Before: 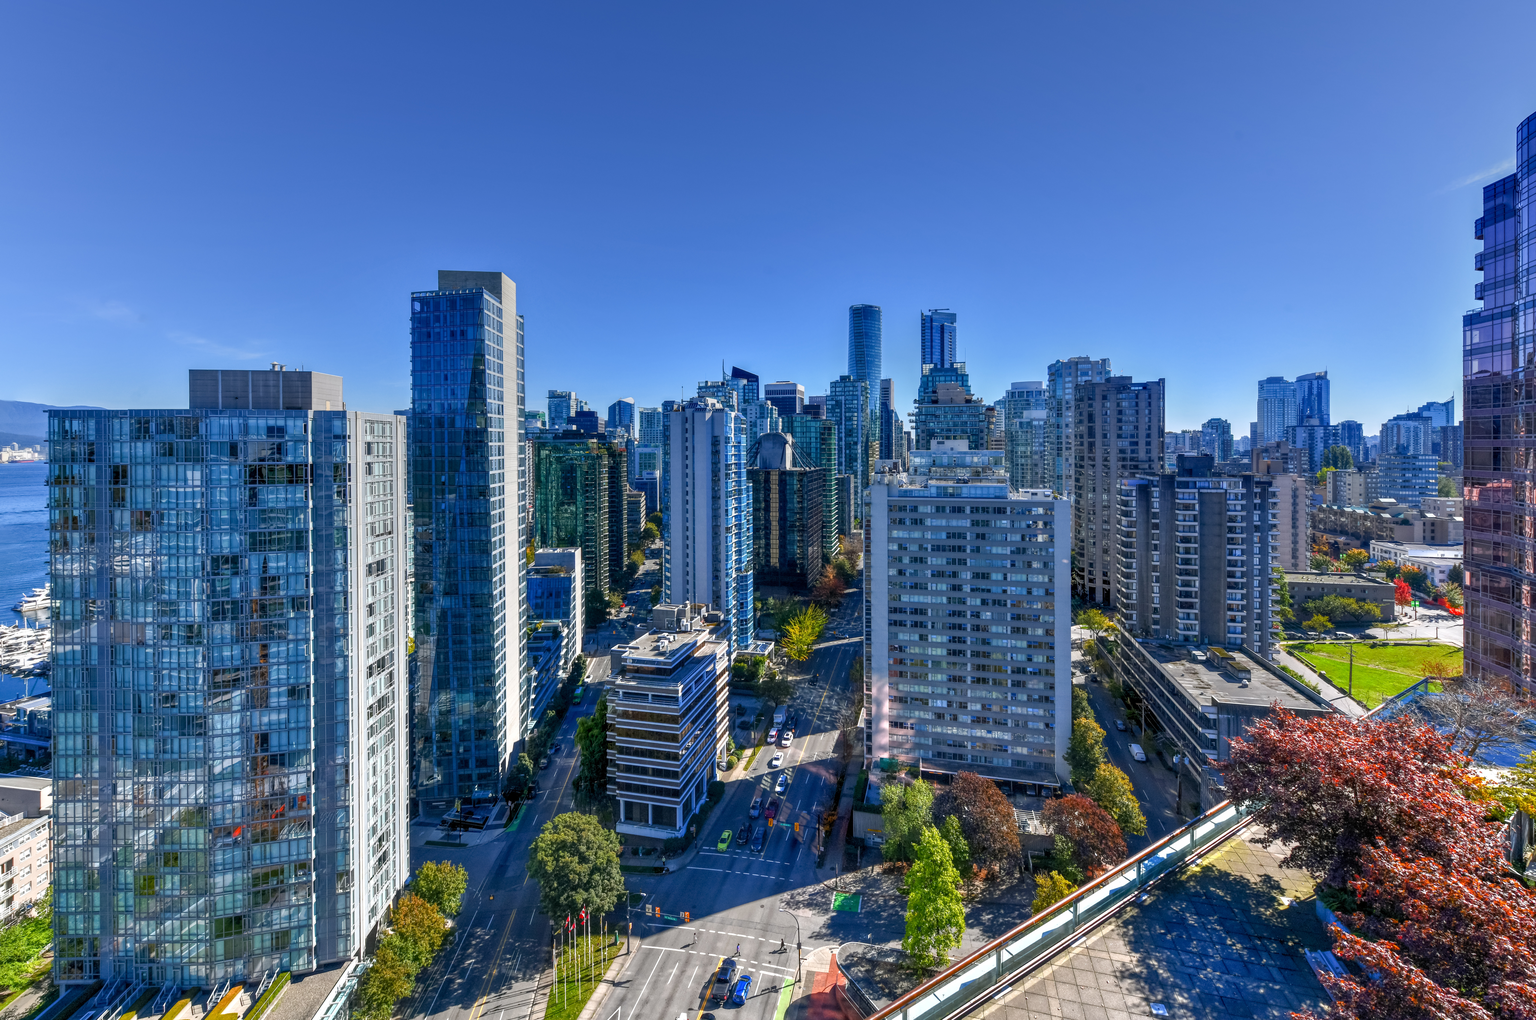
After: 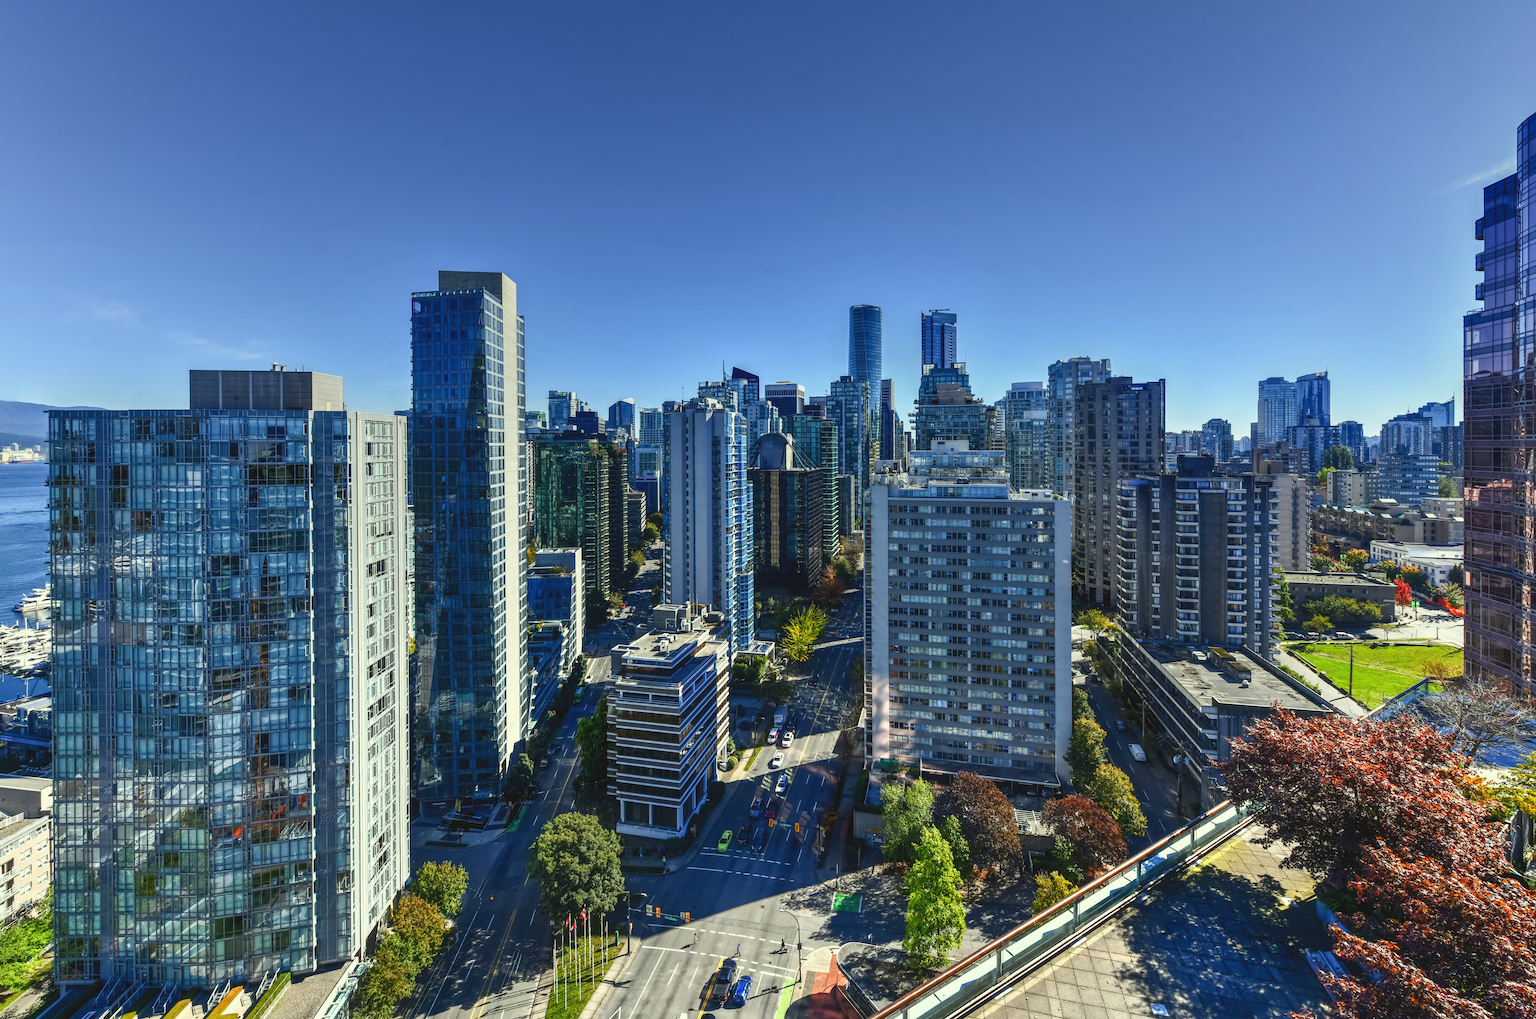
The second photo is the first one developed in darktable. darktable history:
contrast brightness saturation: contrast 0.22
color correction: highlights a* -5.94, highlights b* 11.19
exposure: black level correction -0.015, exposure -0.125 EV, compensate highlight preservation false
